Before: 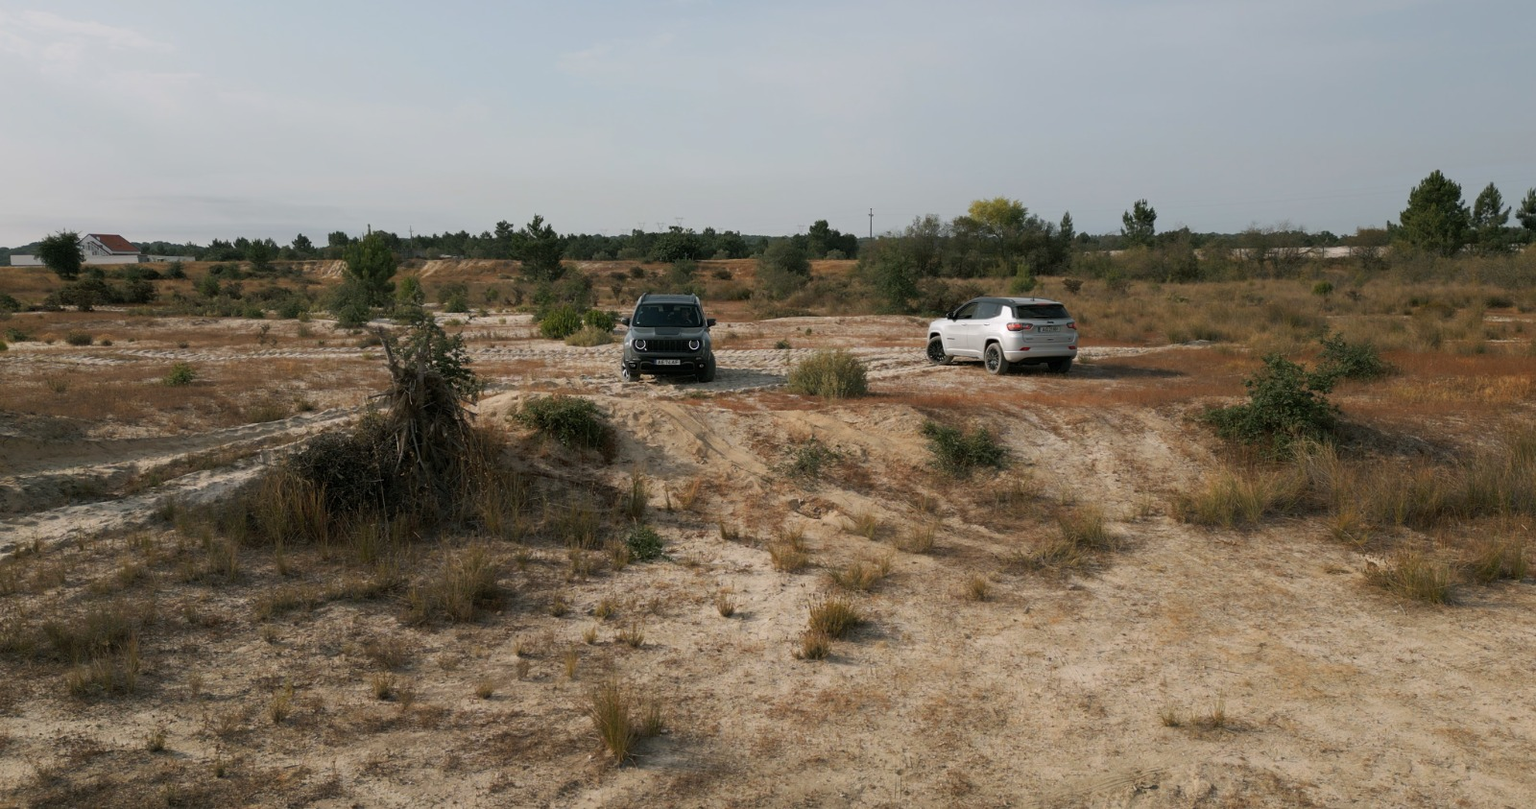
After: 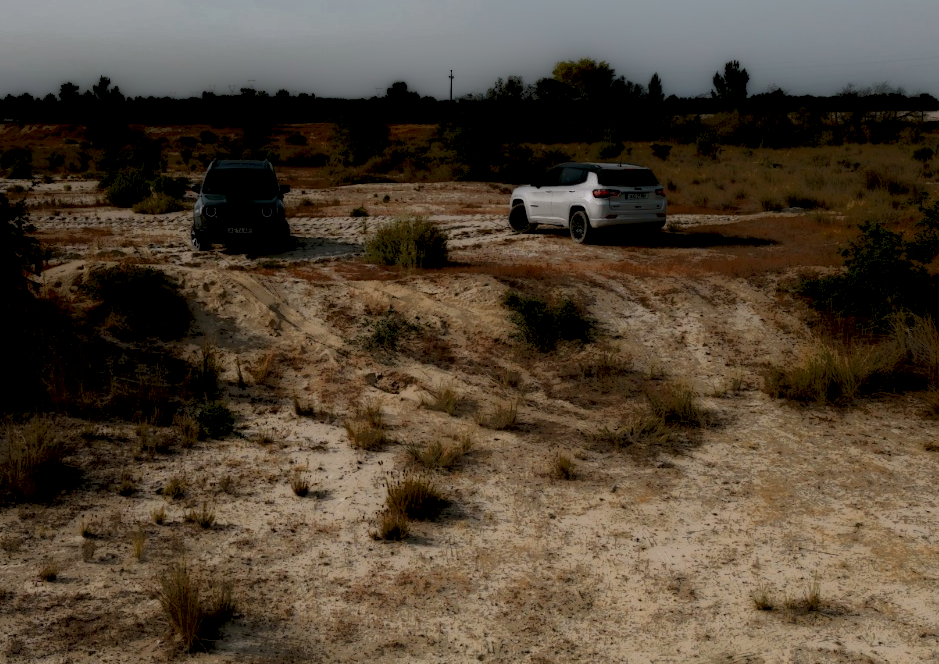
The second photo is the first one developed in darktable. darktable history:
crop and rotate: left 28.588%, top 17.44%, right 12.7%, bottom 3.696%
local contrast: highlights 4%, shadows 236%, detail 164%, midtone range 0.007
